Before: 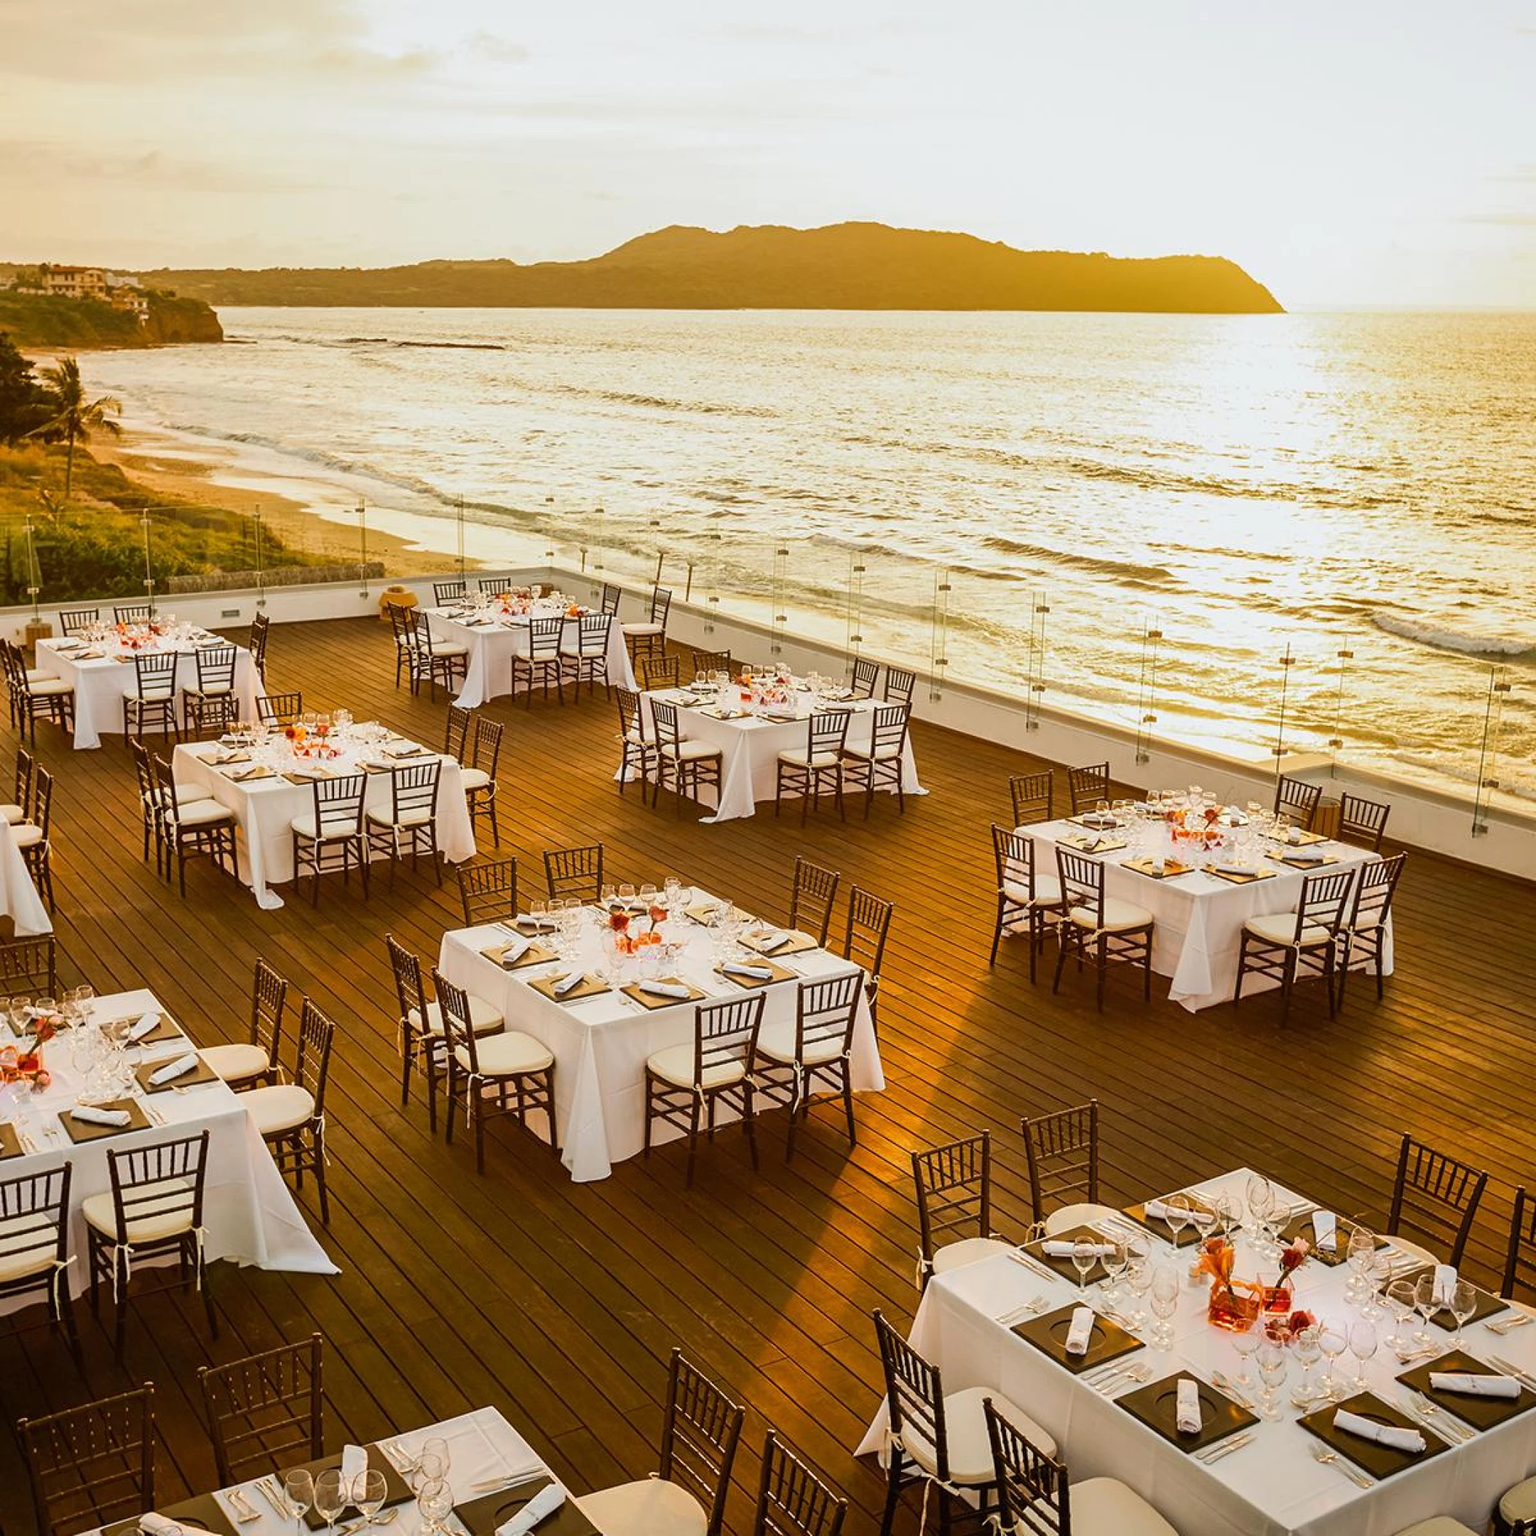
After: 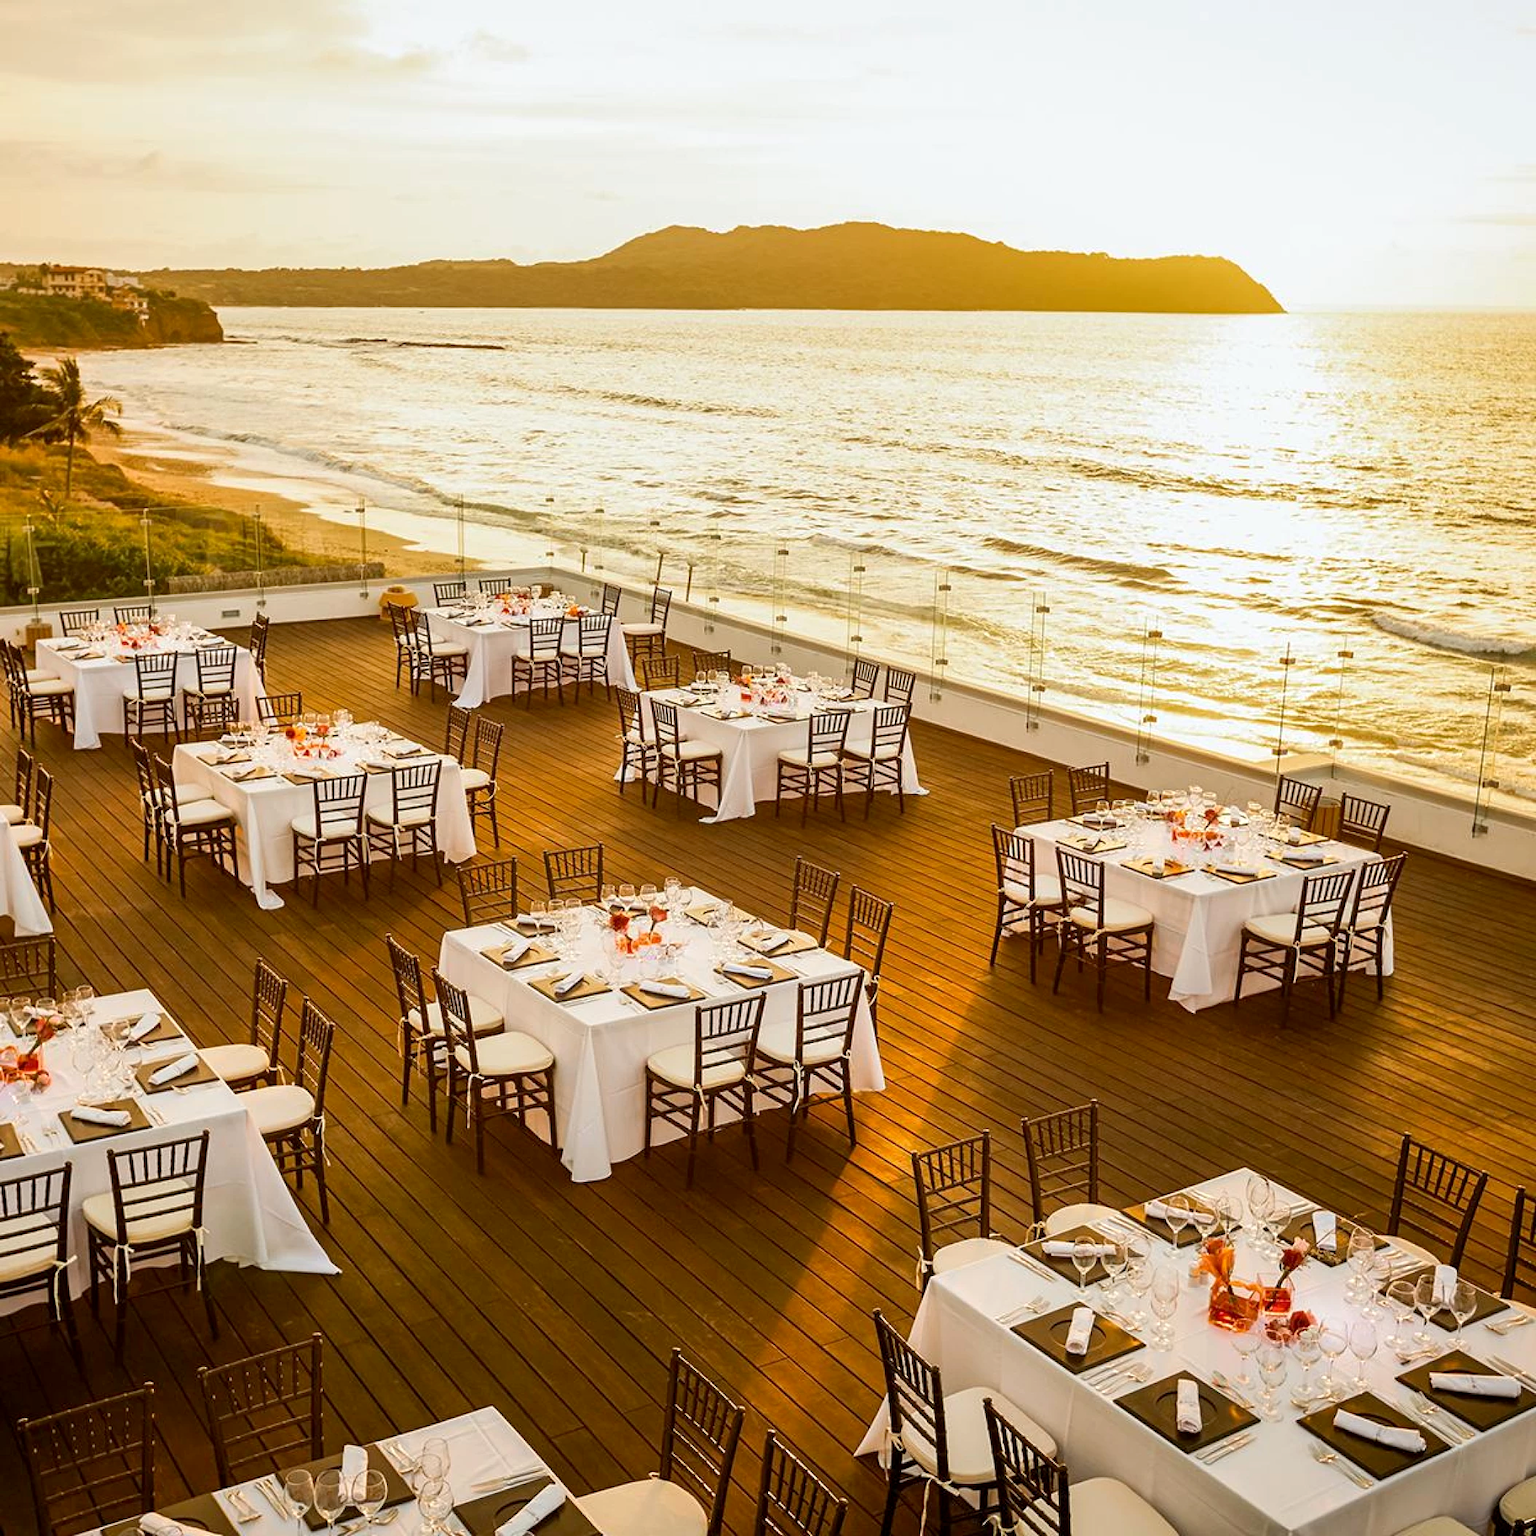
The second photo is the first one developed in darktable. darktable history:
exposure: black level correction 0.002, exposure 0.148 EV, compensate highlight preservation false
